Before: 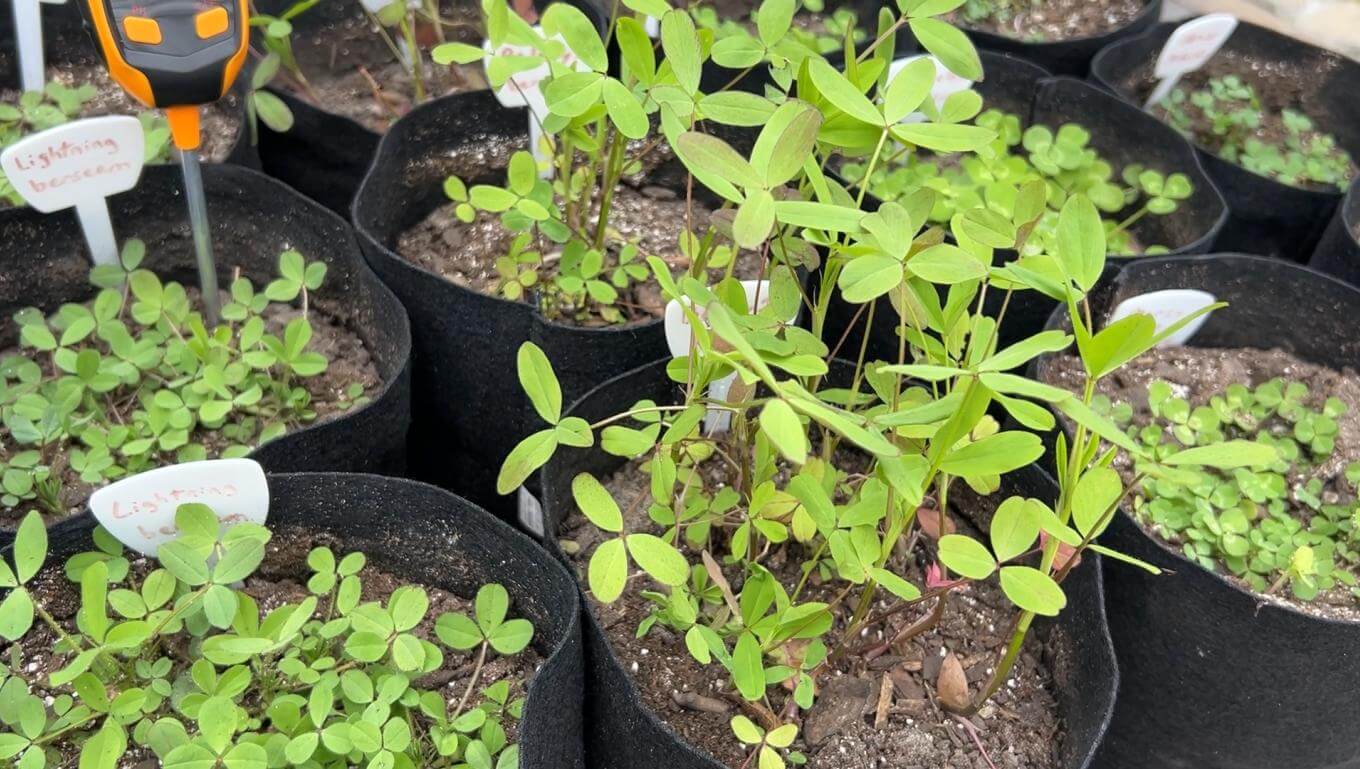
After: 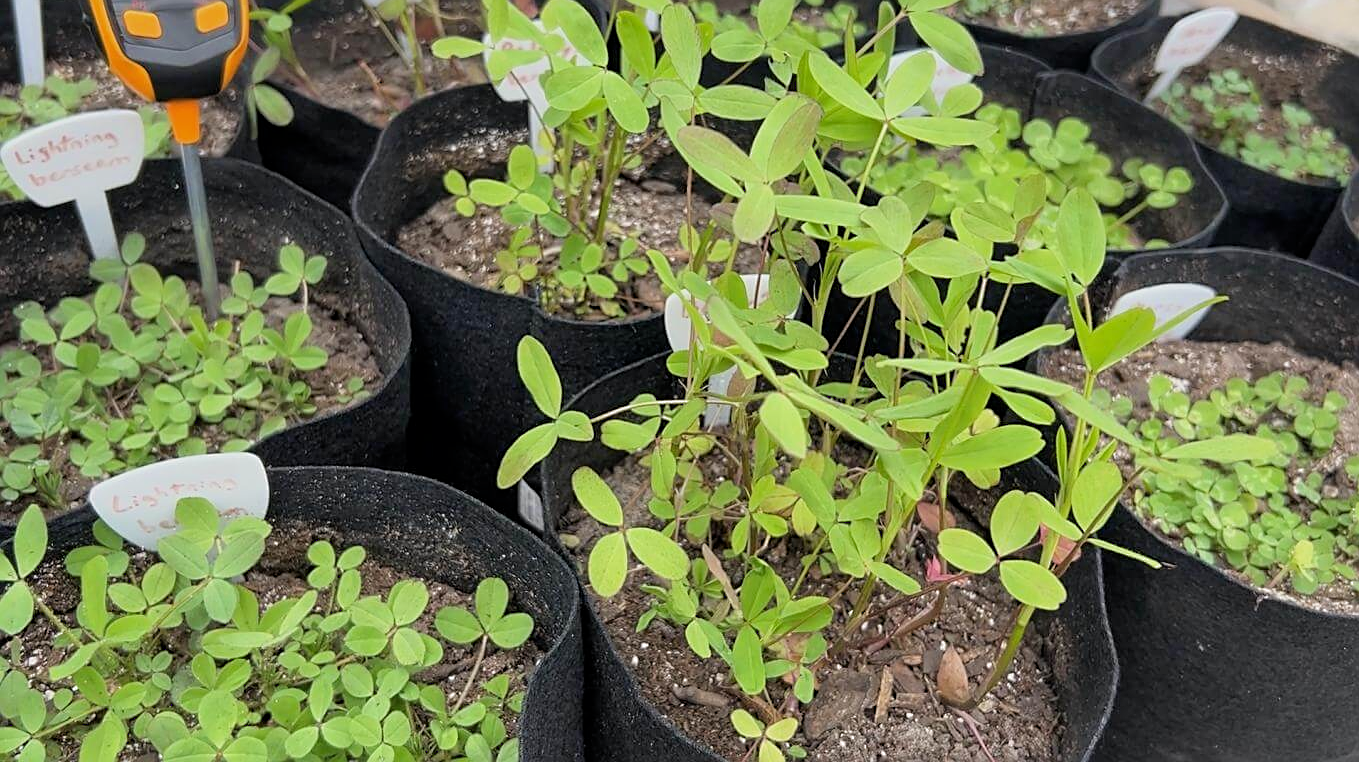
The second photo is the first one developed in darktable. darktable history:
filmic rgb: black relative exposure -14.86 EV, white relative exposure 3 EV, target black luminance 0%, hardness 9.34, latitude 98.13%, contrast 0.914, shadows ↔ highlights balance 0.48%, color science v6 (2022)
crop: top 0.798%, right 0.002%
sharpen: on, module defaults
